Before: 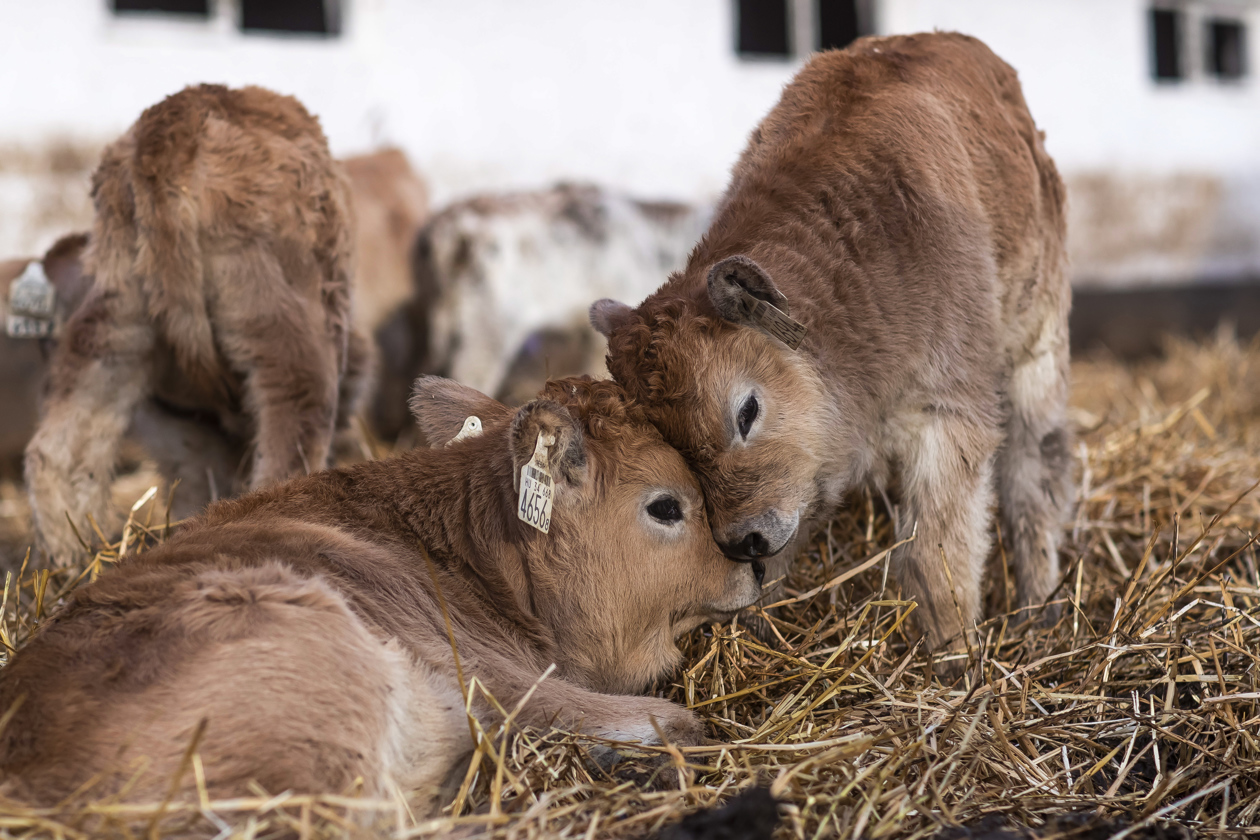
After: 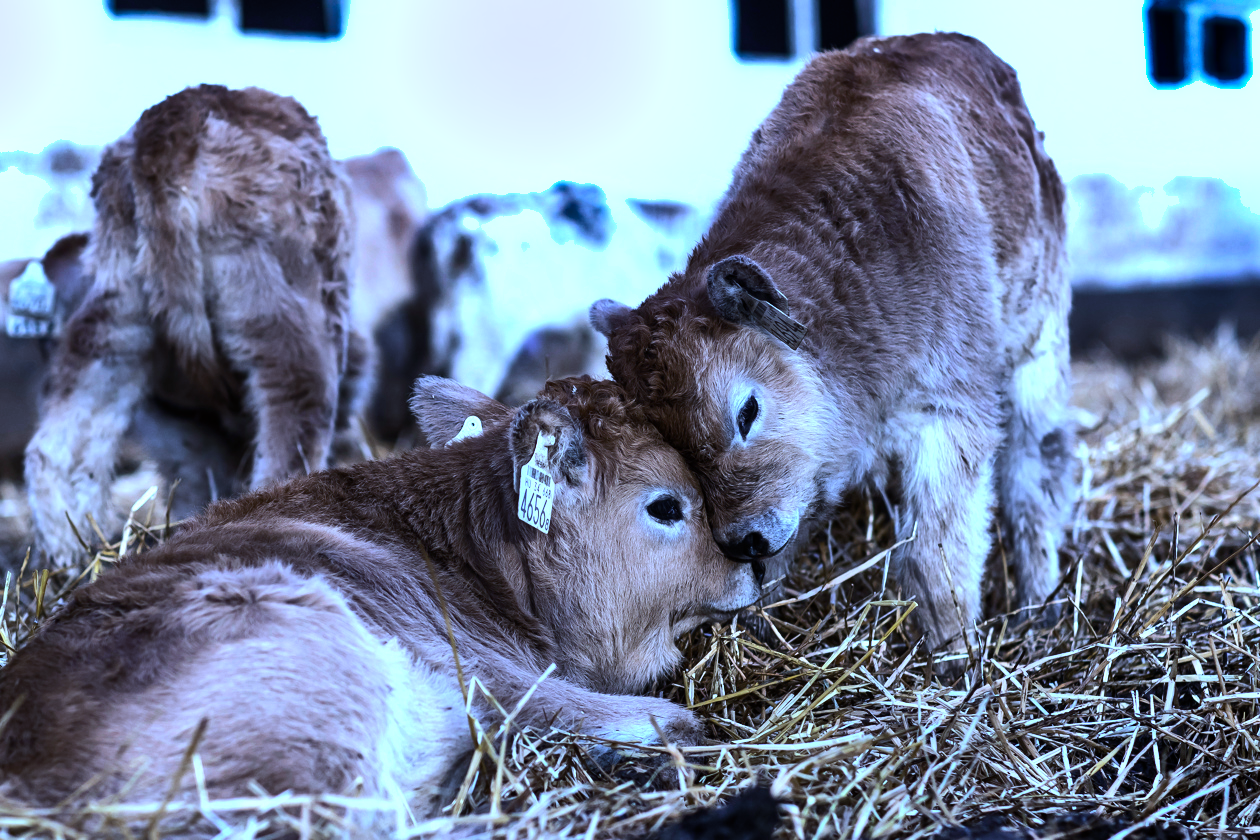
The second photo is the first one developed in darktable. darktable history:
shadows and highlights: shadows 60, soften with gaussian
white balance: red 0.766, blue 1.537
tone equalizer: -8 EV -1.08 EV, -7 EV -1.01 EV, -6 EV -0.867 EV, -5 EV -0.578 EV, -3 EV 0.578 EV, -2 EV 0.867 EV, -1 EV 1.01 EV, +0 EV 1.08 EV, edges refinement/feathering 500, mask exposure compensation -1.57 EV, preserve details no
